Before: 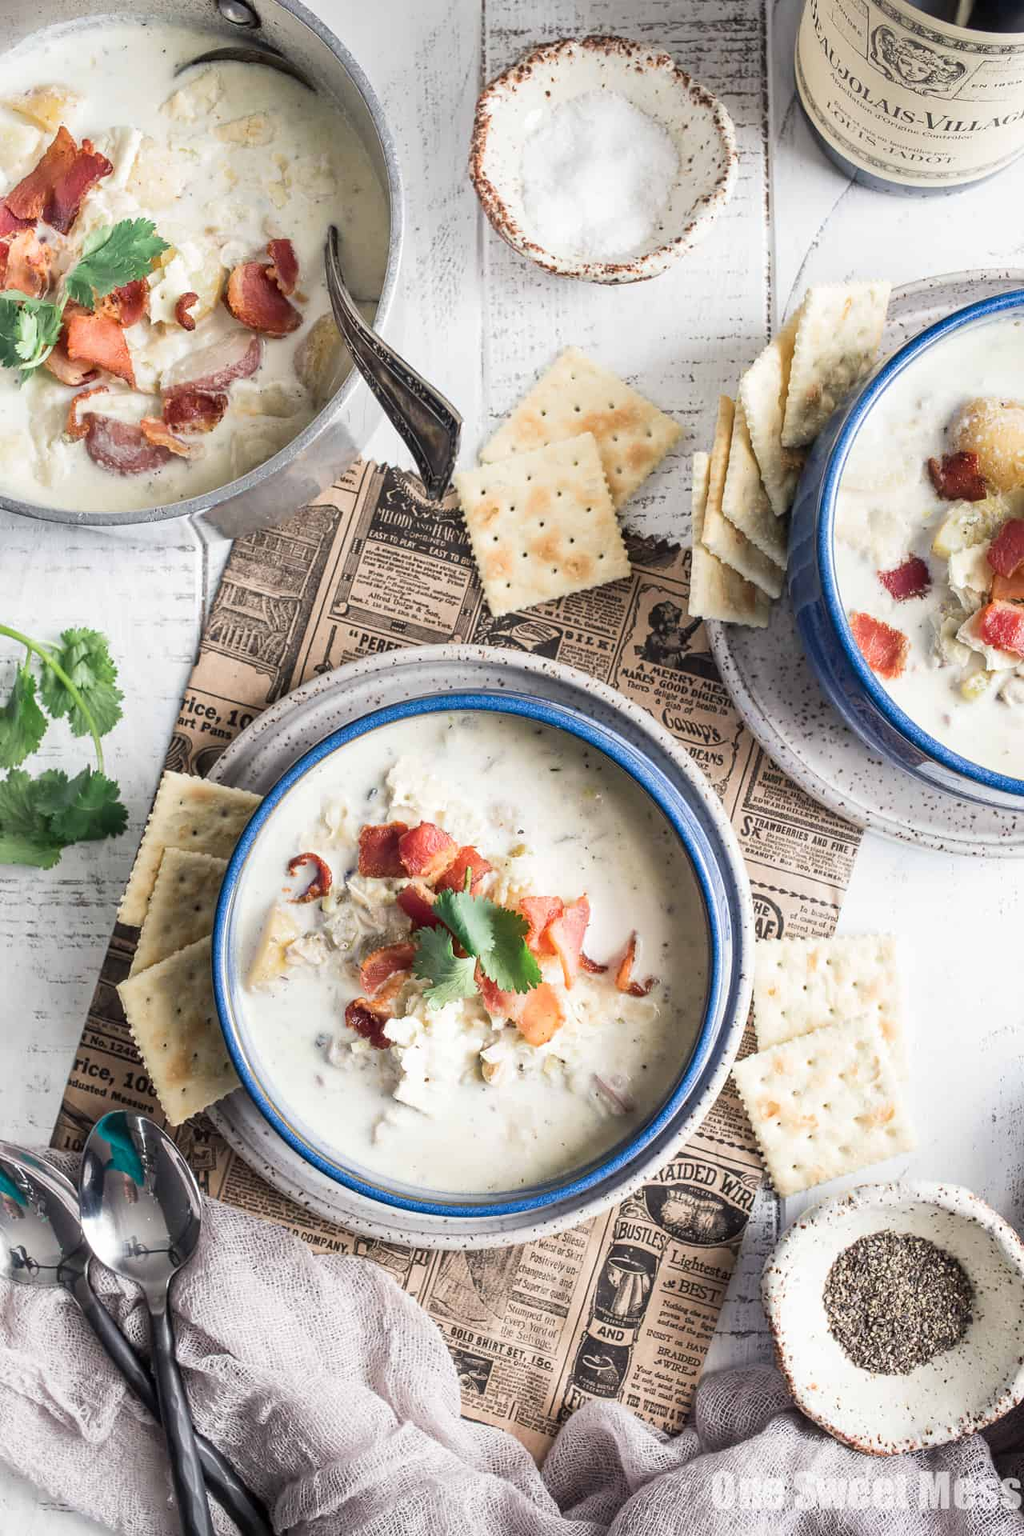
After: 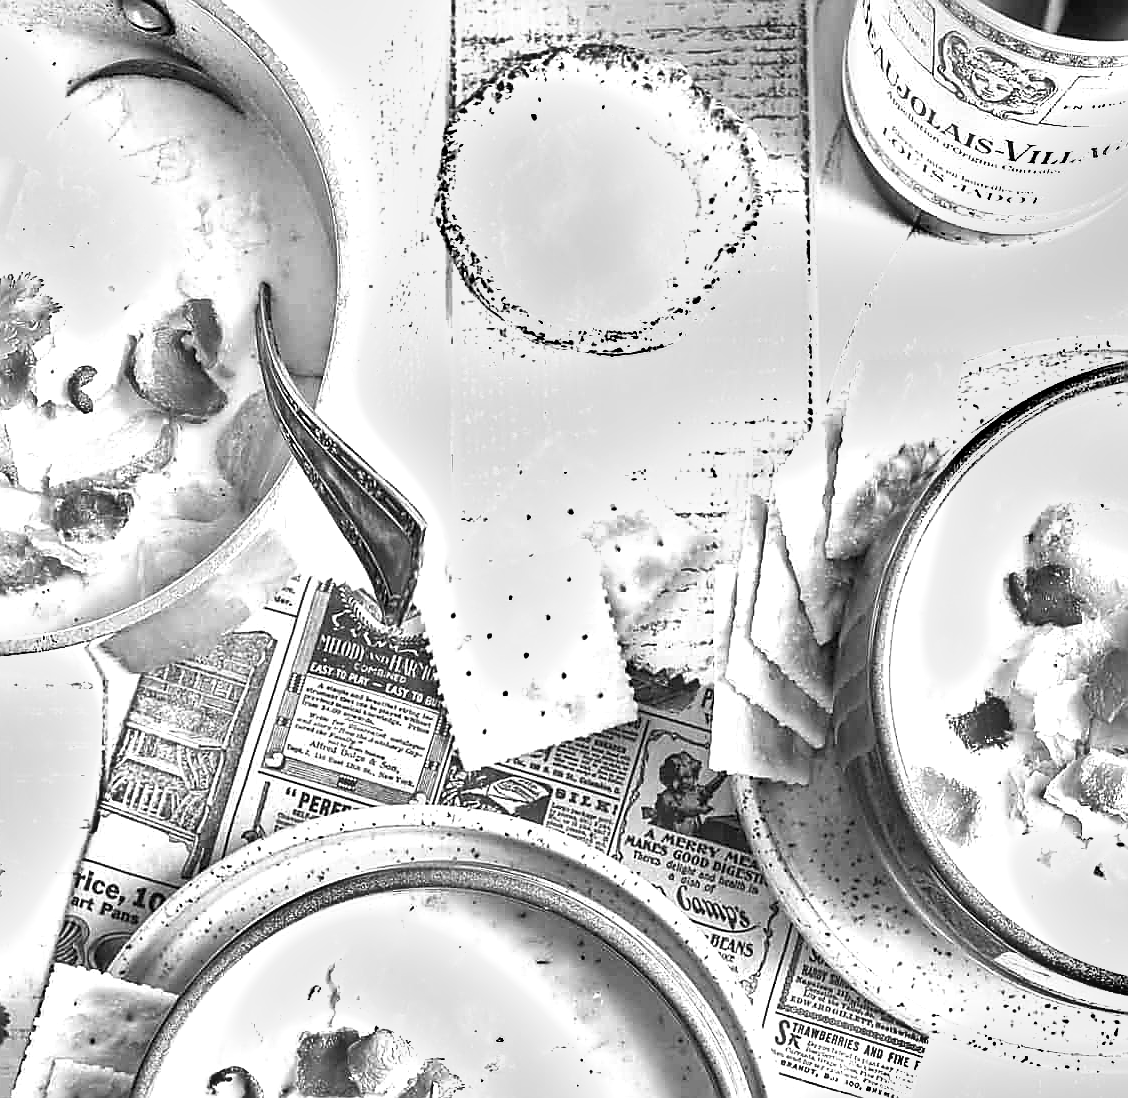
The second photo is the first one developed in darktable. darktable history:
exposure: exposure 0.935 EV, compensate highlight preservation false
crop and rotate: left 11.812%, bottom 42.776%
sharpen: radius 1.4, amount 1.25, threshold 0.7
shadows and highlights: radius 44.78, white point adjustment 6.64, compress 79.65%, highlights color adjustment 78.42%, soften with gaussian
monochrome: a 30.25, b 92.03
